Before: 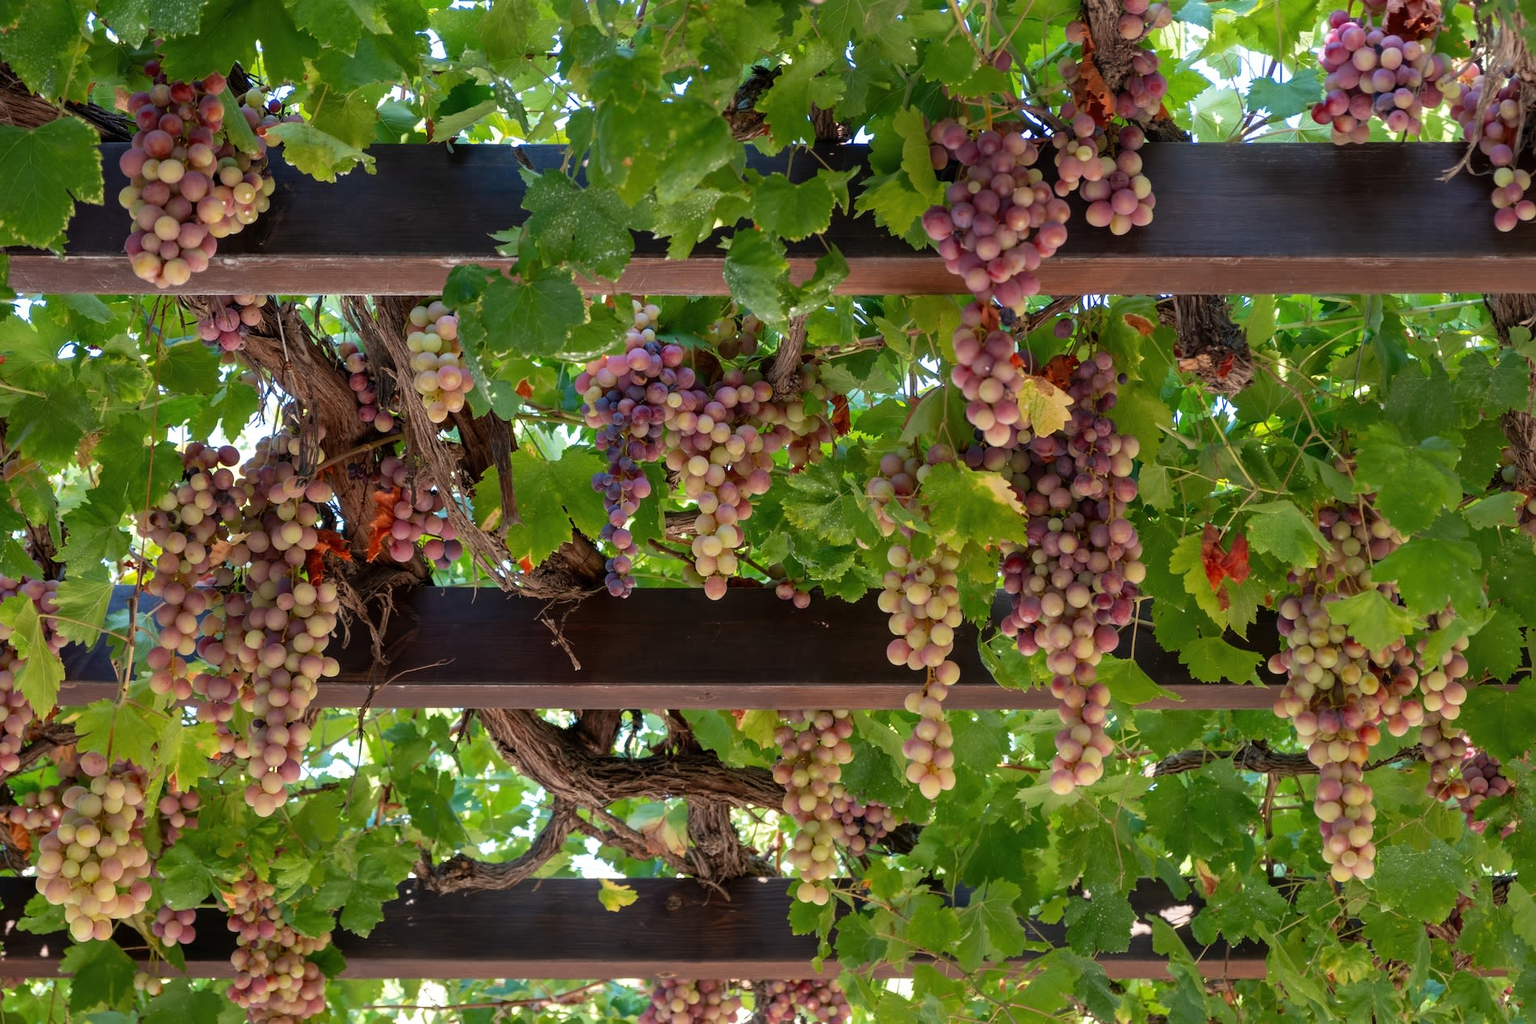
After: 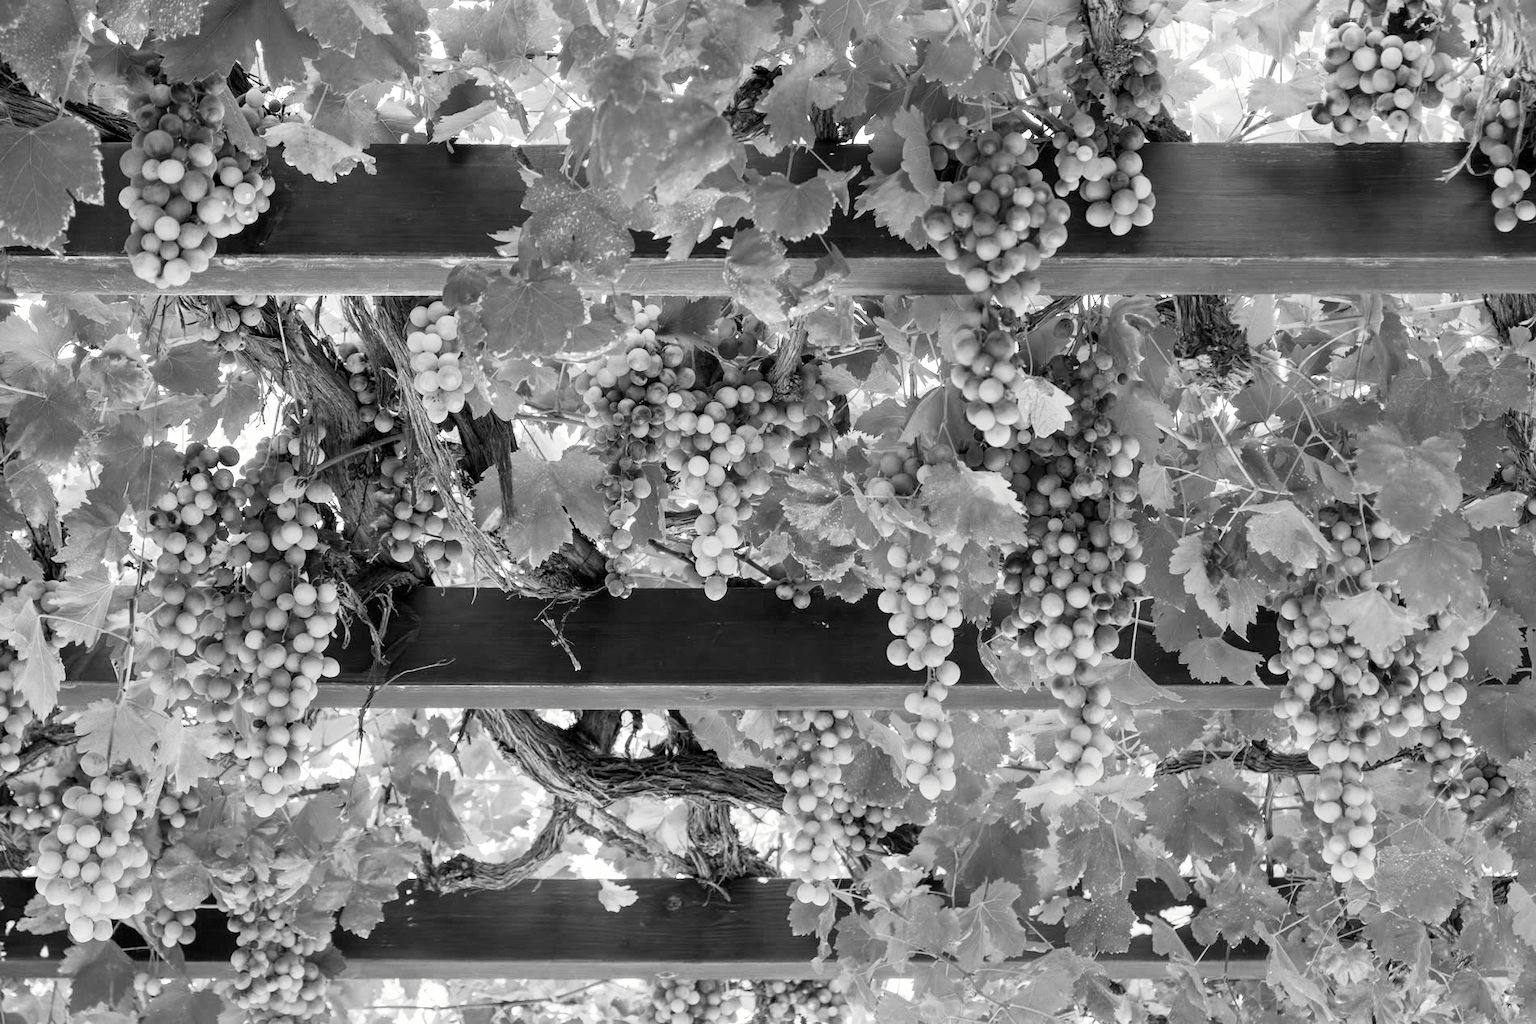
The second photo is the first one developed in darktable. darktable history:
tone curve: curves: ch0 [(0, 0) (0.003, 0.015) (0.011, 0.025) (0.025, 0.056) (0.044, 0.104) (0.069, 0.139) (0.1, 0.181) (0.136, 0.226) (0.177, 0.28) (0.224, 0.346) (0.277, 0.42) (0.335, 0.505) (0.399, 0.594) (0.468, 0.699) (0.543, 0.776) (0.623, 0.848) (0.709, 0.893) (0.801, 0.93) (0.898, 0.97) (1, 1)], preserve colors none
color look up table: target L [93.05, 89.53, 88.82, 86.7, 82.41, 64.74, 61.7, 65.49, 60.94, 47.64, 47.04, 28.56, 9.599, 200.19, 80.24, 78.8, 68.49, 69.98, 57.87, 53.19, 42.1, 47.24, 42.37, 44, 32.32, 10.77, 20.17, 8.587, 94.45, 67, 74.42, 59.79, 61.7, 69.24, 50.03, 43.8, 53.98, 47.04, 18, 15.16, 12.25, 6.319, 86.7, 90.24, 89.53, 78.07, 71.47, 62.46, 36.29], target a [-0.1, -0.003, -0.101, -0.003, -0.003, -0.003, 0, -0.003, 0, -0.001, 0.001, 0, 0, 0, -0.103, -0.003, -0.003, -0.003, 0 ×5, 0.001, 0 ×4, -0.1, -0.003, -0.003, -0.001, 0, -0.003, 0, 0.001, -0.001, 0.001, 0 ×4, -0.003 ×5, -0.001, 0], target b [1.234, 0.026, 1.247, 0.026, 0.027, 0.028, 0.006, 0.028, 0.006, 0.006, -0.004, -0.001, 0, 0, 1.274, 0.027, 0.028, 0.028, 0.006, 0.006, -0.001, -0.003, -0.001, -0.003, -0.003, 0.002, -0.001, 0, 1.23, 0.028, 0.028, 0.006, 0.006, 0.028, 0.006, -0.004, 0.006, -0.004, -0.001, 0.002, -0.001, 0, 0.026, 0.026, 0.026, 0.027, 0.028, 0.007, -0.001], num patches 49
